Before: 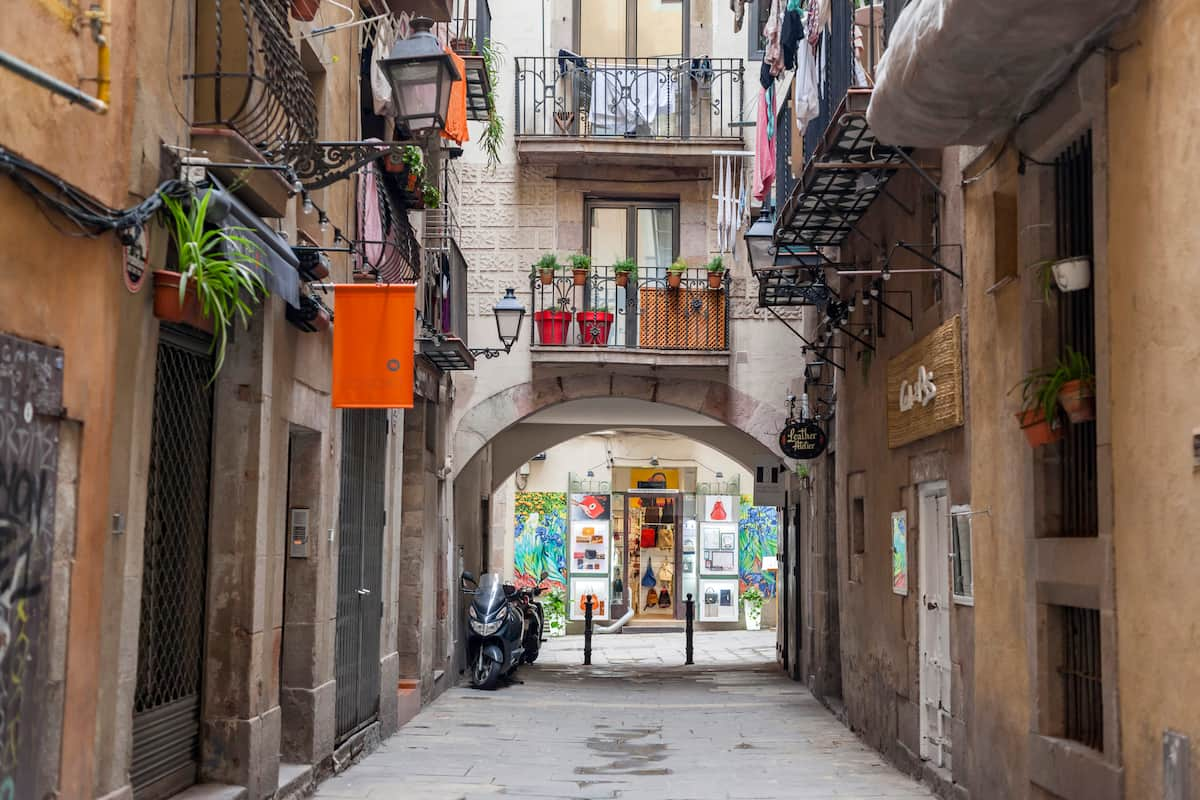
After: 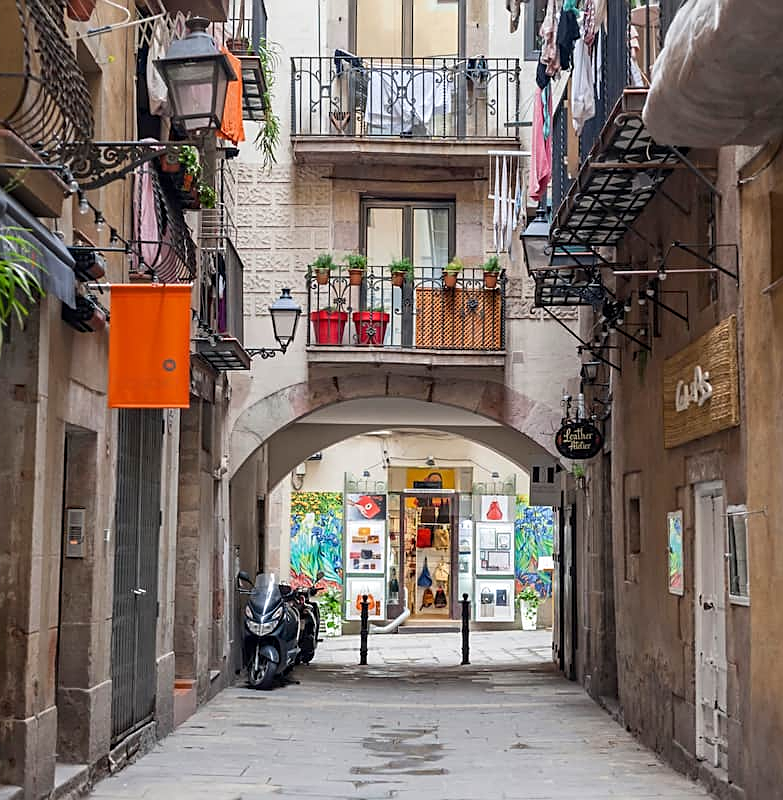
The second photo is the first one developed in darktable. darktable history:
crop and rotate: left 18.729%, right 15.973%
sharpen: on, module defaults
